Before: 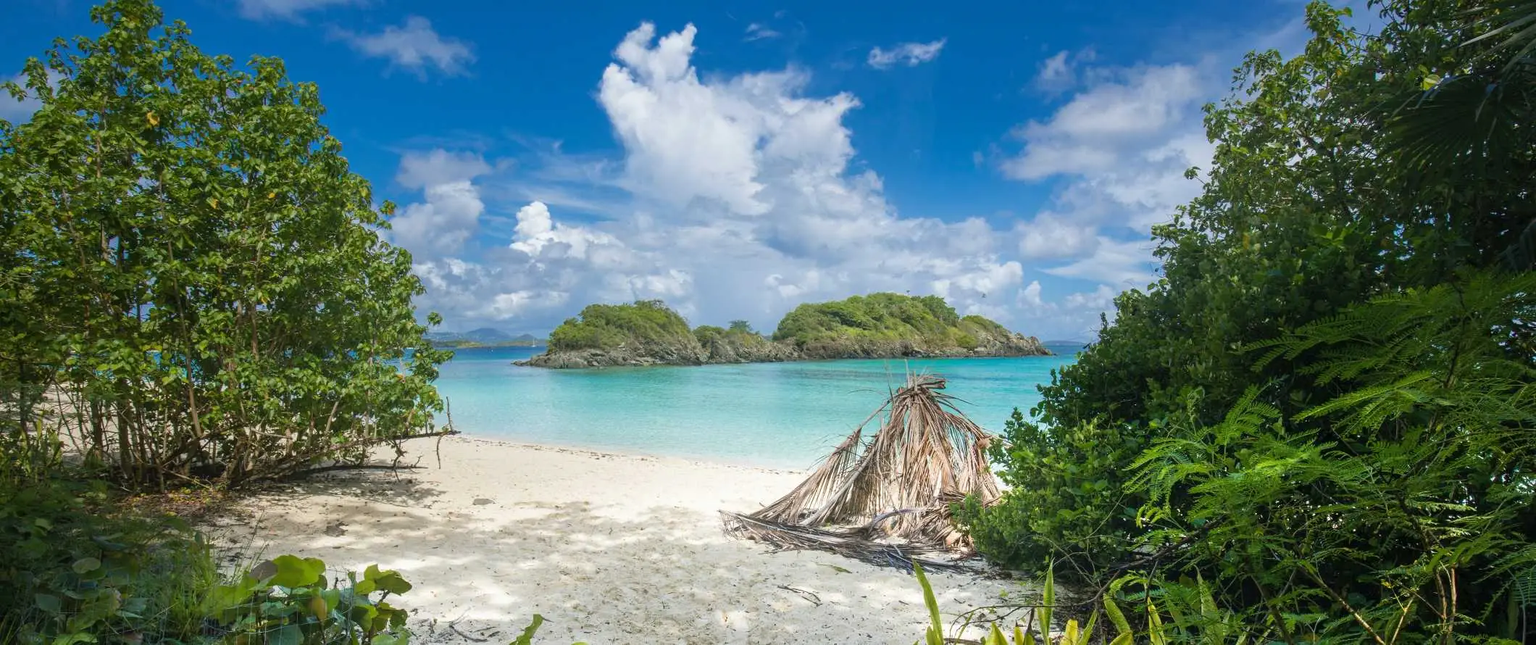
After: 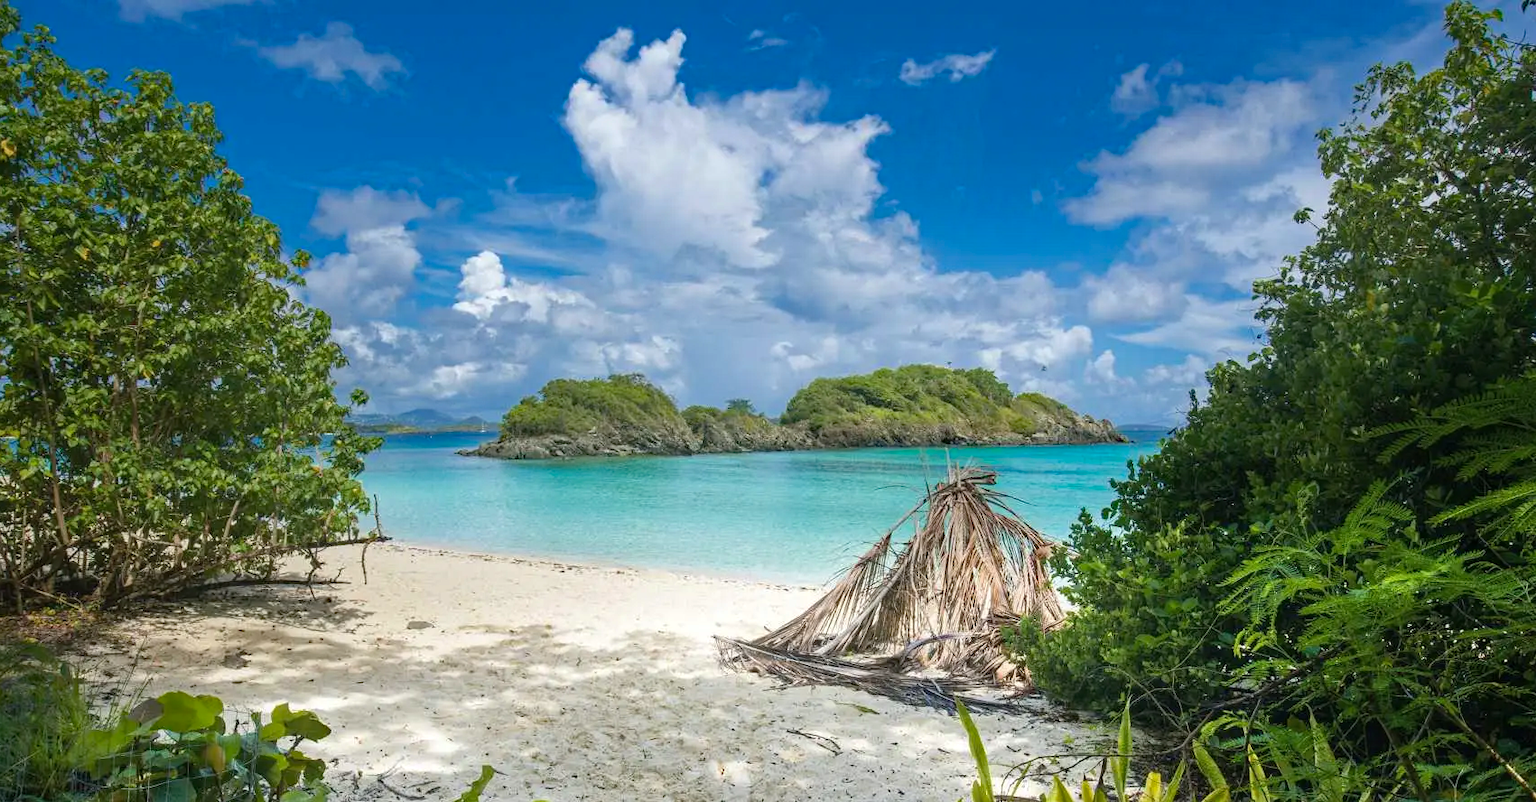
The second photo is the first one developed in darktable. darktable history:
crop and rotate: left 9.568%, right 10.181%
haze removal: strength 0.296, distance 0.251, compatibility mode true, adaptive false
